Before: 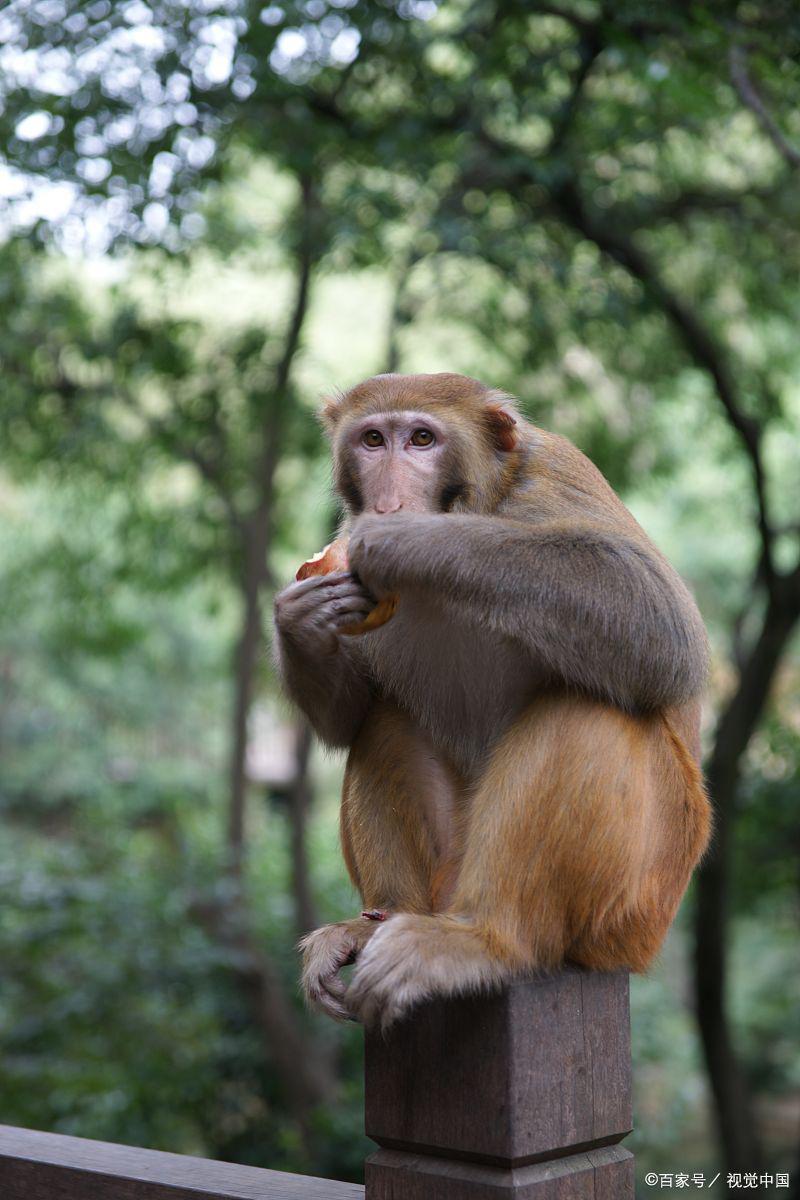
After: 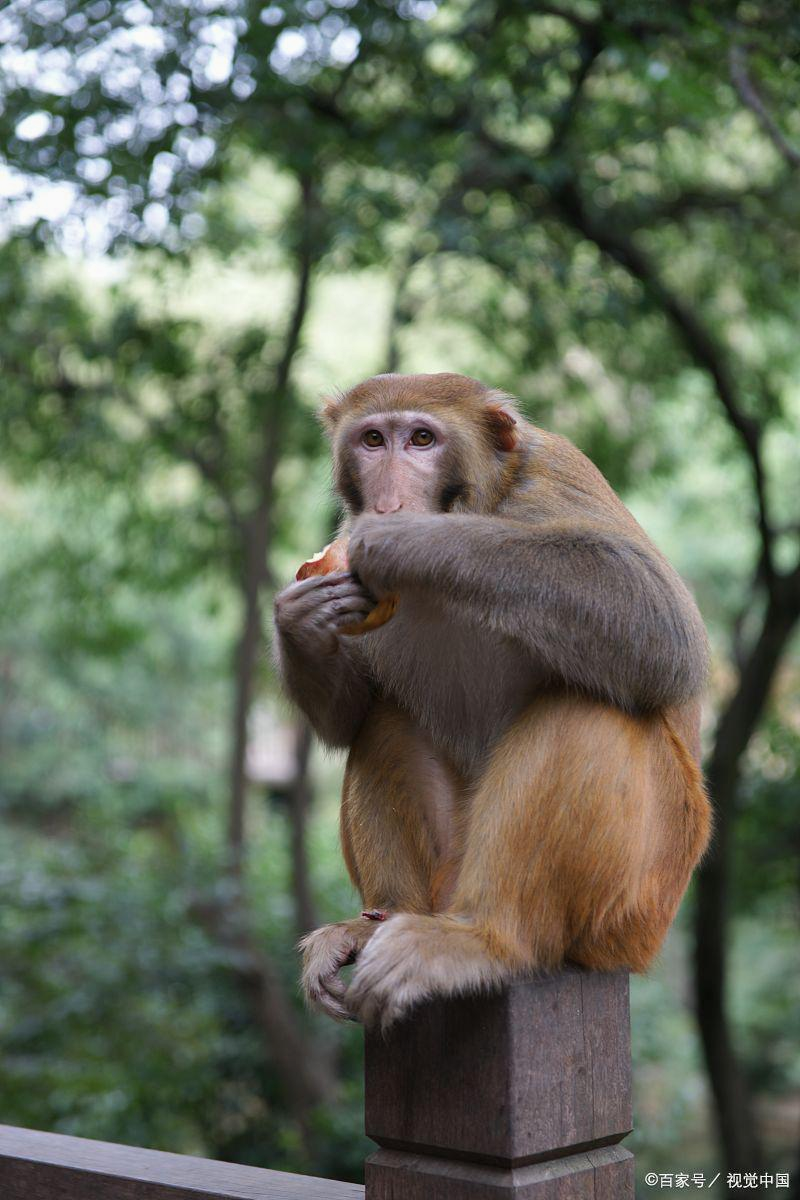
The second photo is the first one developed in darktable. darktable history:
shadows and highlights: shadows 43.71, white point adjustment -1.46, soften with gaussian
